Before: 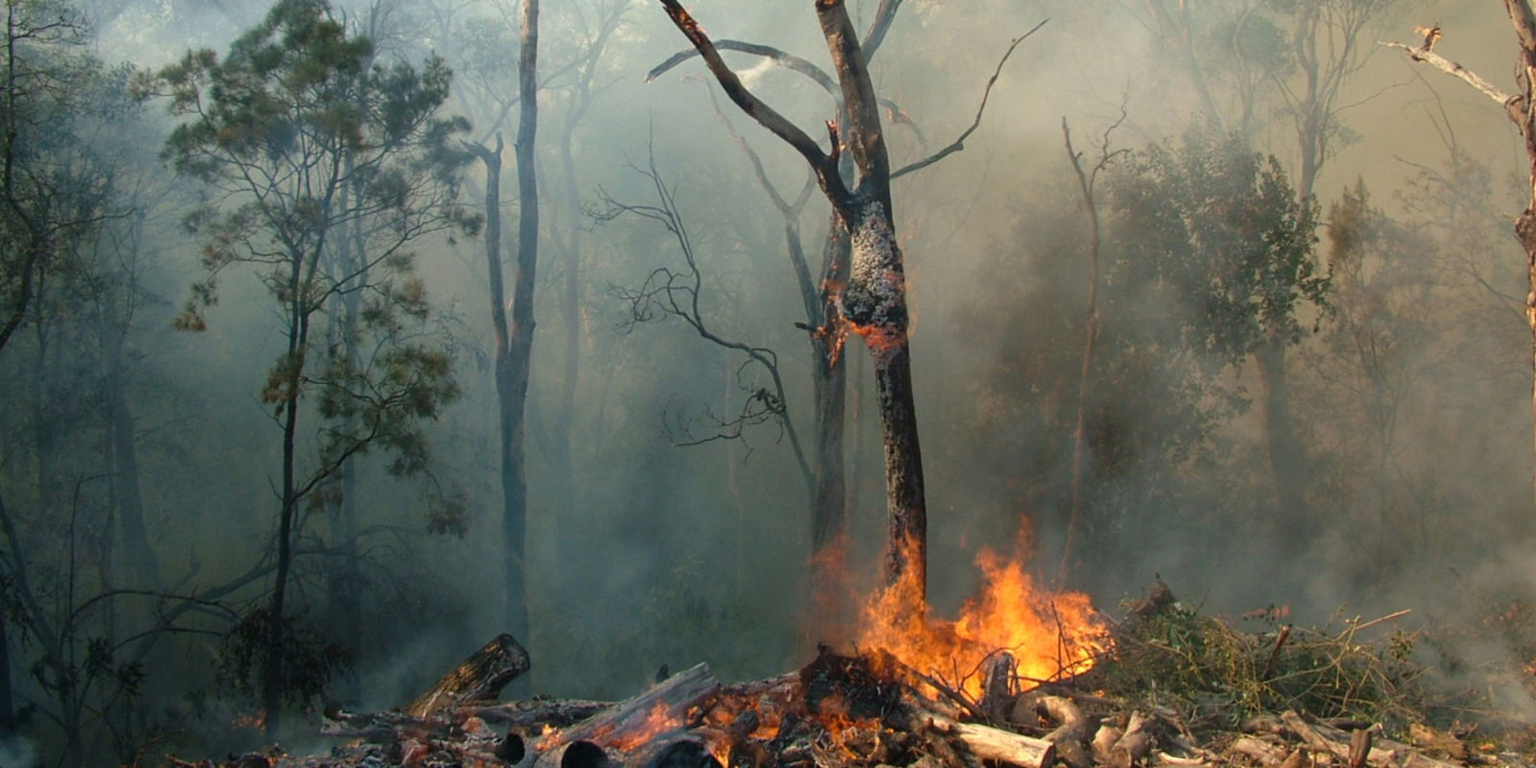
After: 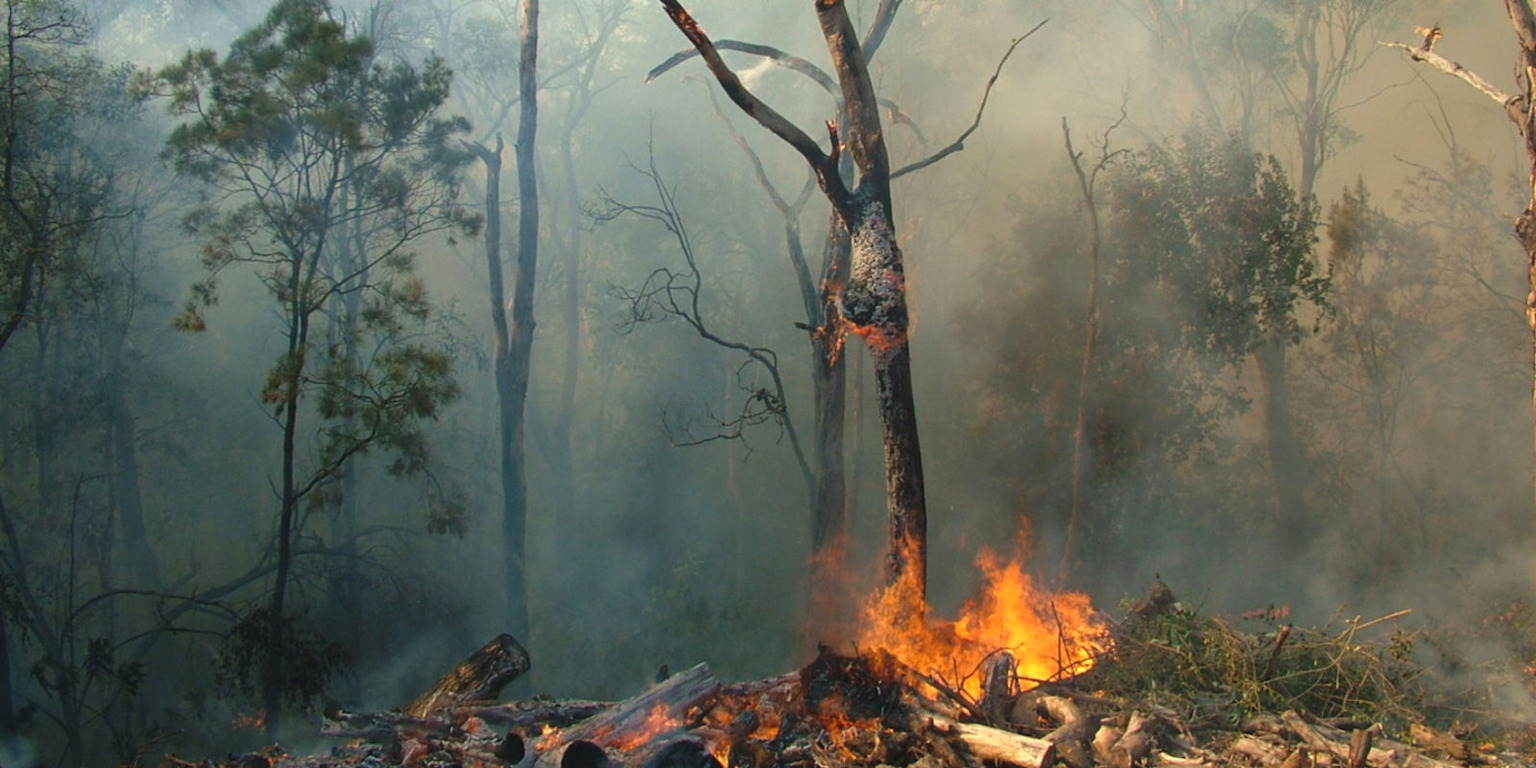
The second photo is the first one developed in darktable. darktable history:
color balance rgb: global offset › luminance 0.477%, perceptual saturation grading › global saturation -0.035%, global vibrance 20%
